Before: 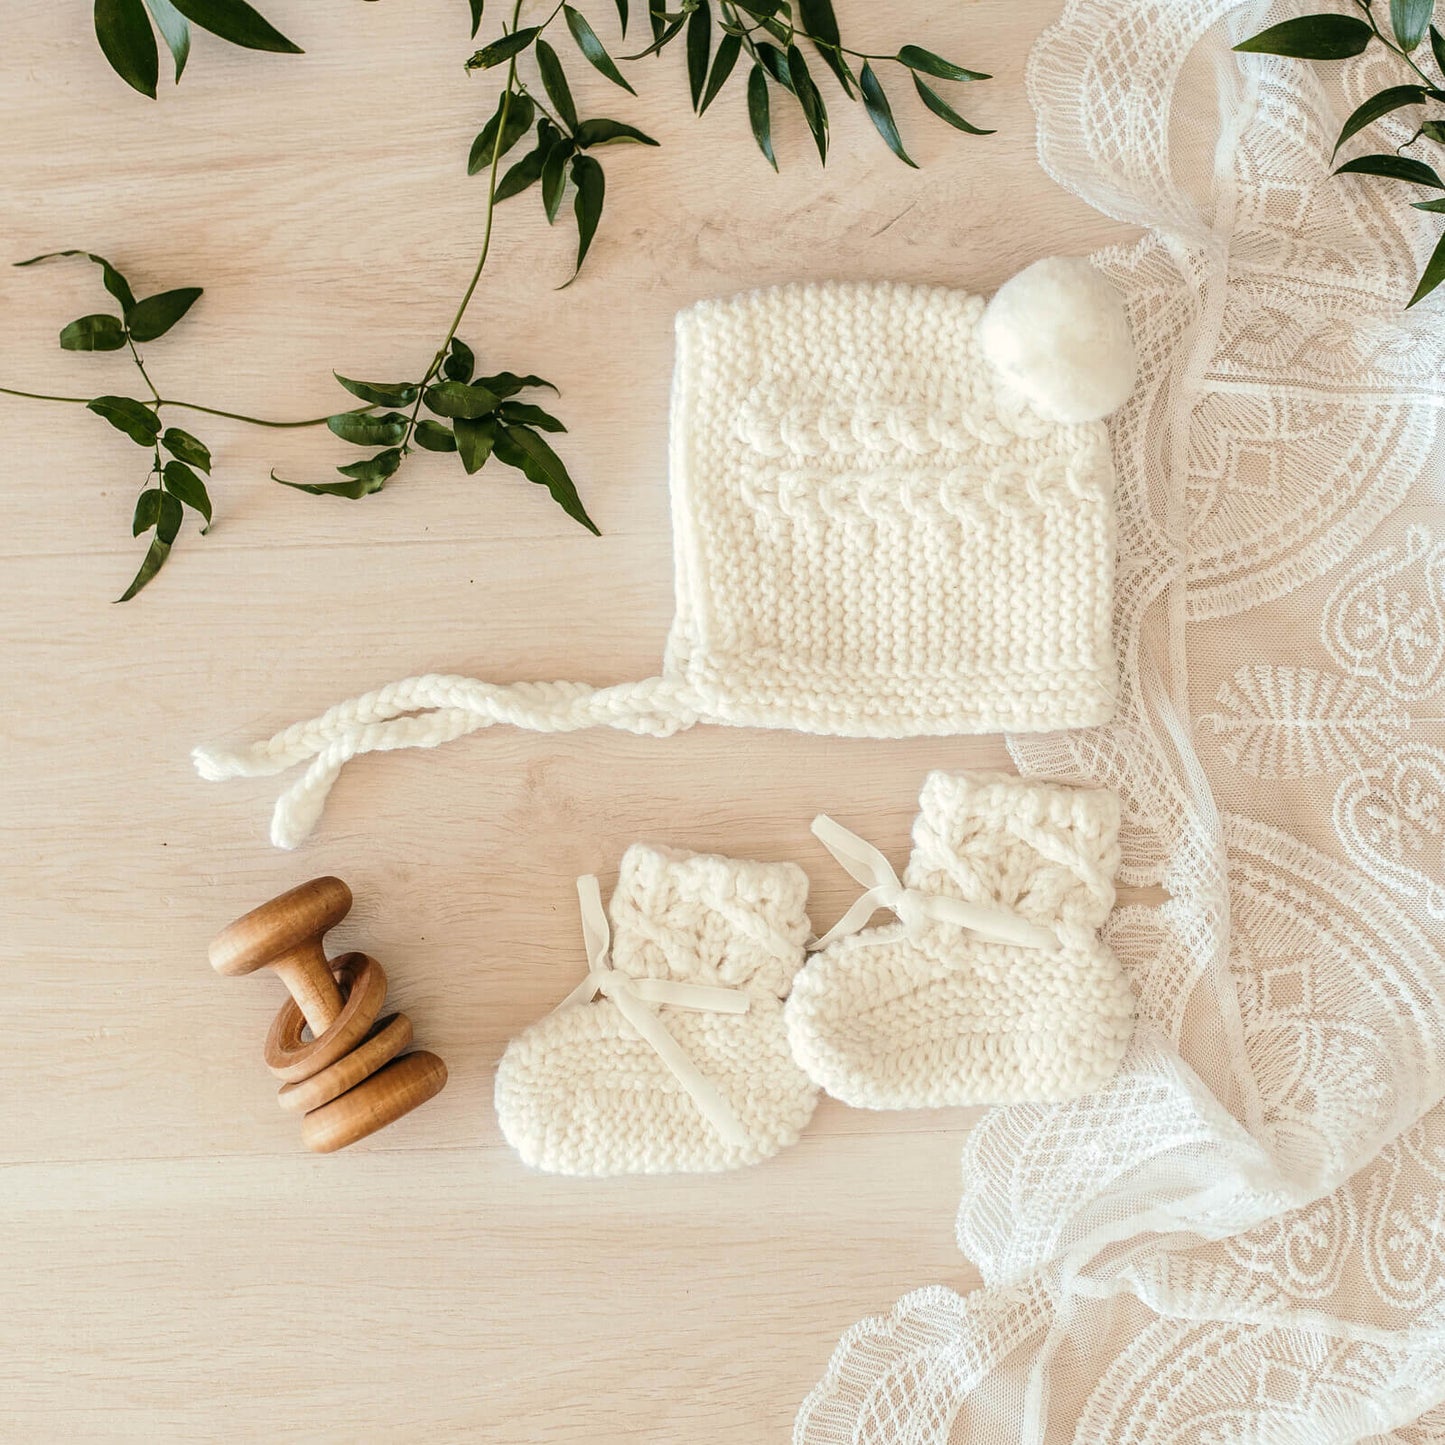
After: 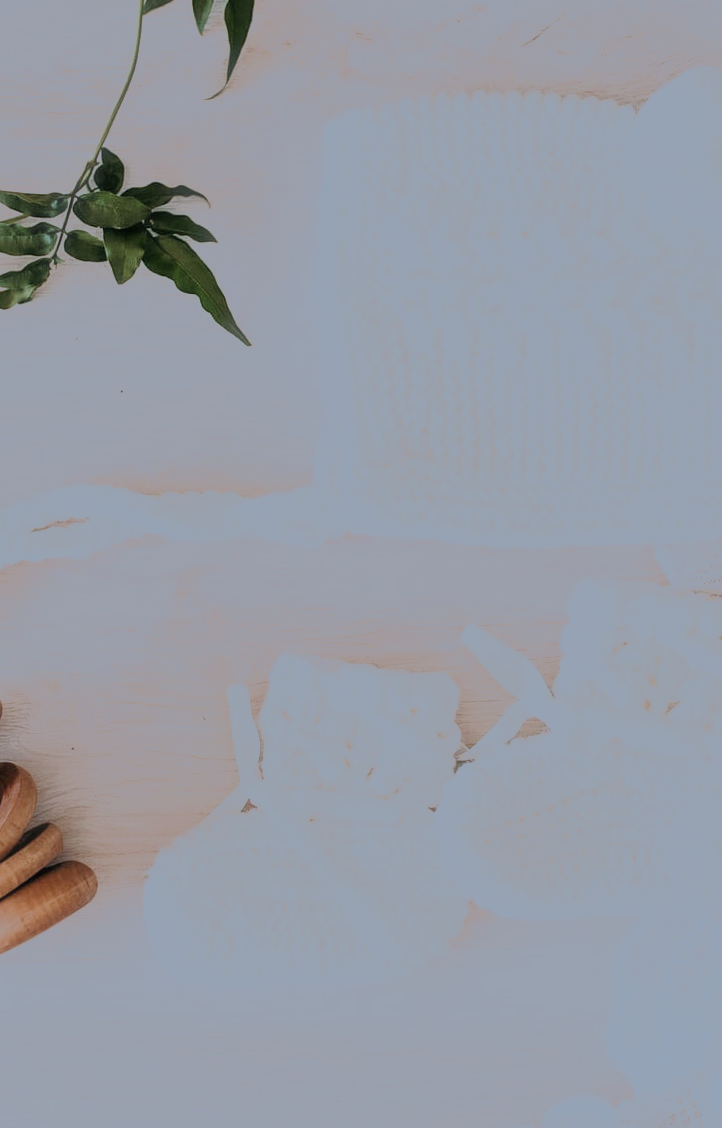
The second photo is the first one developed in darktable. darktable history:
haze removal: strength -0.106, compatibility mode true, adaptive false
color correction: highlights a* -2.39, highlights b* -18.64
crop and rotate: angle 0.015°, left 24.245%, top 13.194%, right 25.731%, bottom 8.667%
filmic rgb: black relative exposure -13.11 EV, white relative exposure 4.06 EV, target white luminance 85.057%, hardness 6.3, latitude 42.75%, contrast 0.861, shadows ↔ highlights balance 8%
